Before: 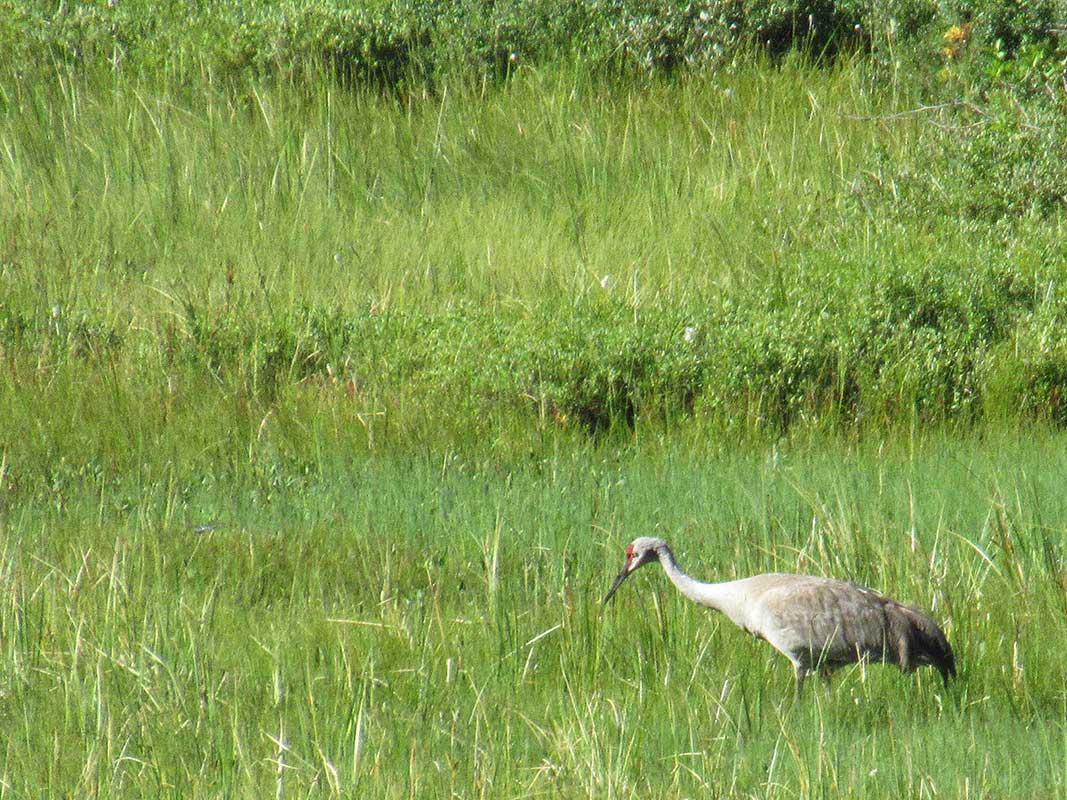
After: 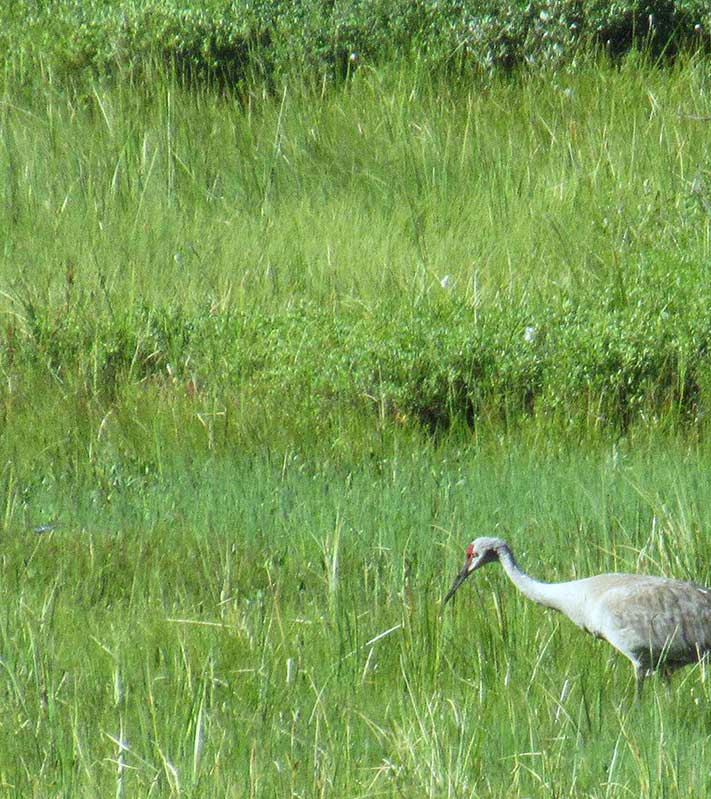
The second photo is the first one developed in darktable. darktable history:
crop and rotate: left 15.055%, right 18.278%
white balance: red 0.925, blue 1.046
